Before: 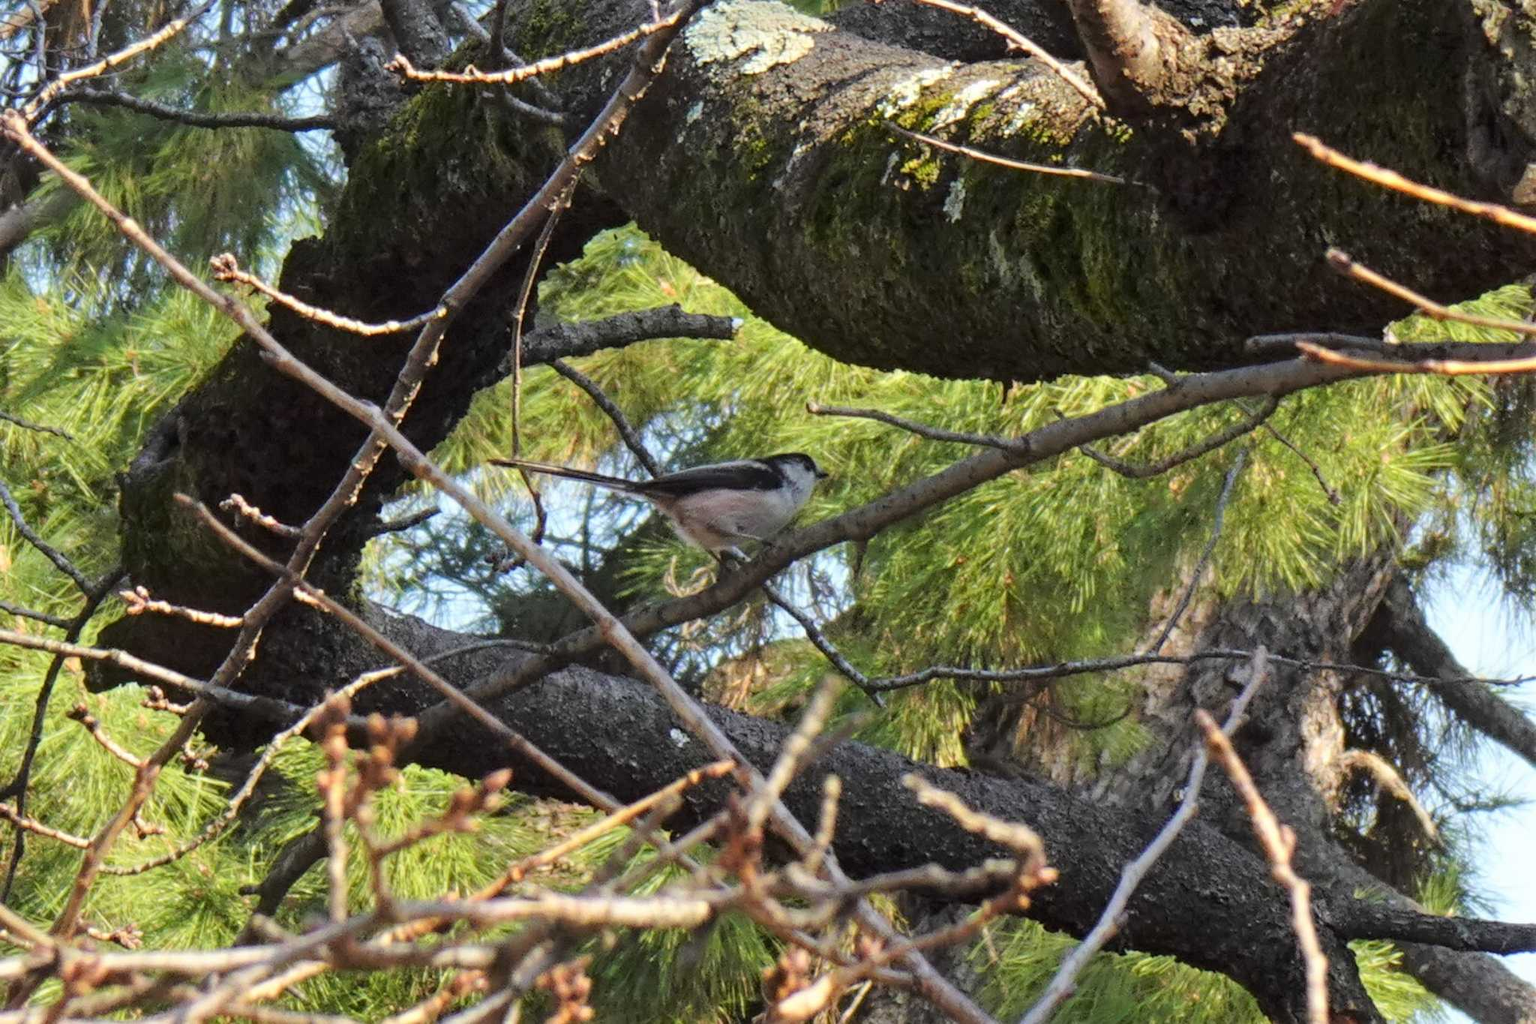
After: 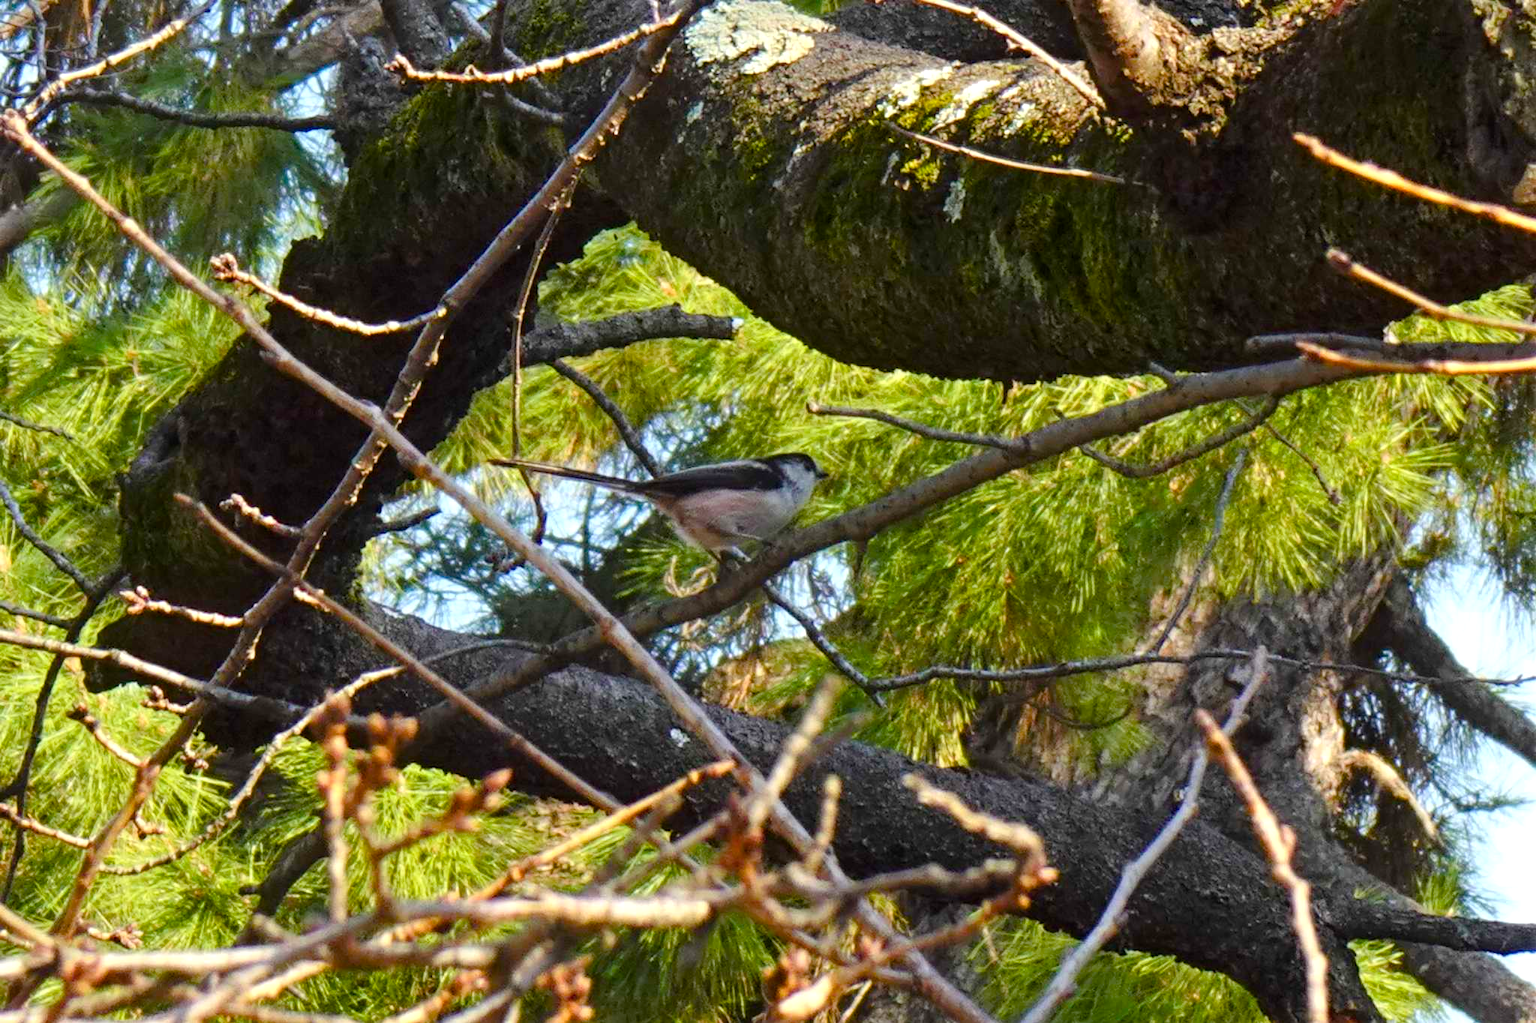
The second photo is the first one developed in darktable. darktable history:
color balance rgb: linear chroma grading › global chroma 7.8%, perceptual saturation grading › global saturation 20%, perceptual saturation grading › highlights -25.158%, perceptual saturation grading › shadows 50.19%, perceptual brilliance grading › highlights 5.608%, perceptual brilliance grading › shadows -10.104%, global vibrance 20%
